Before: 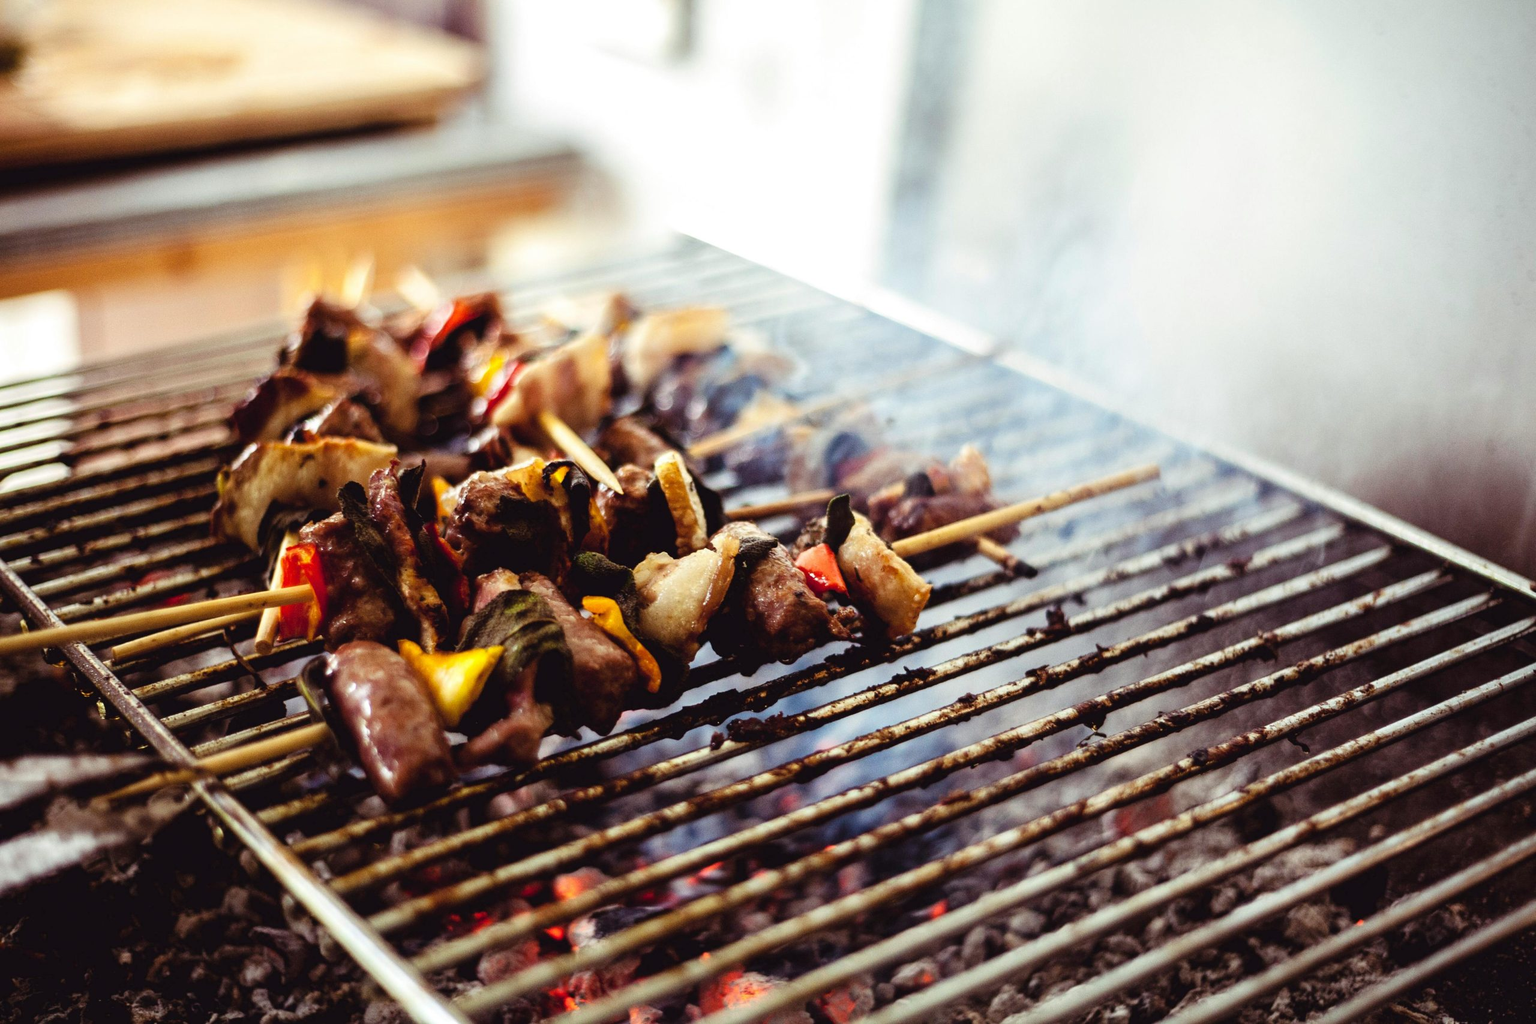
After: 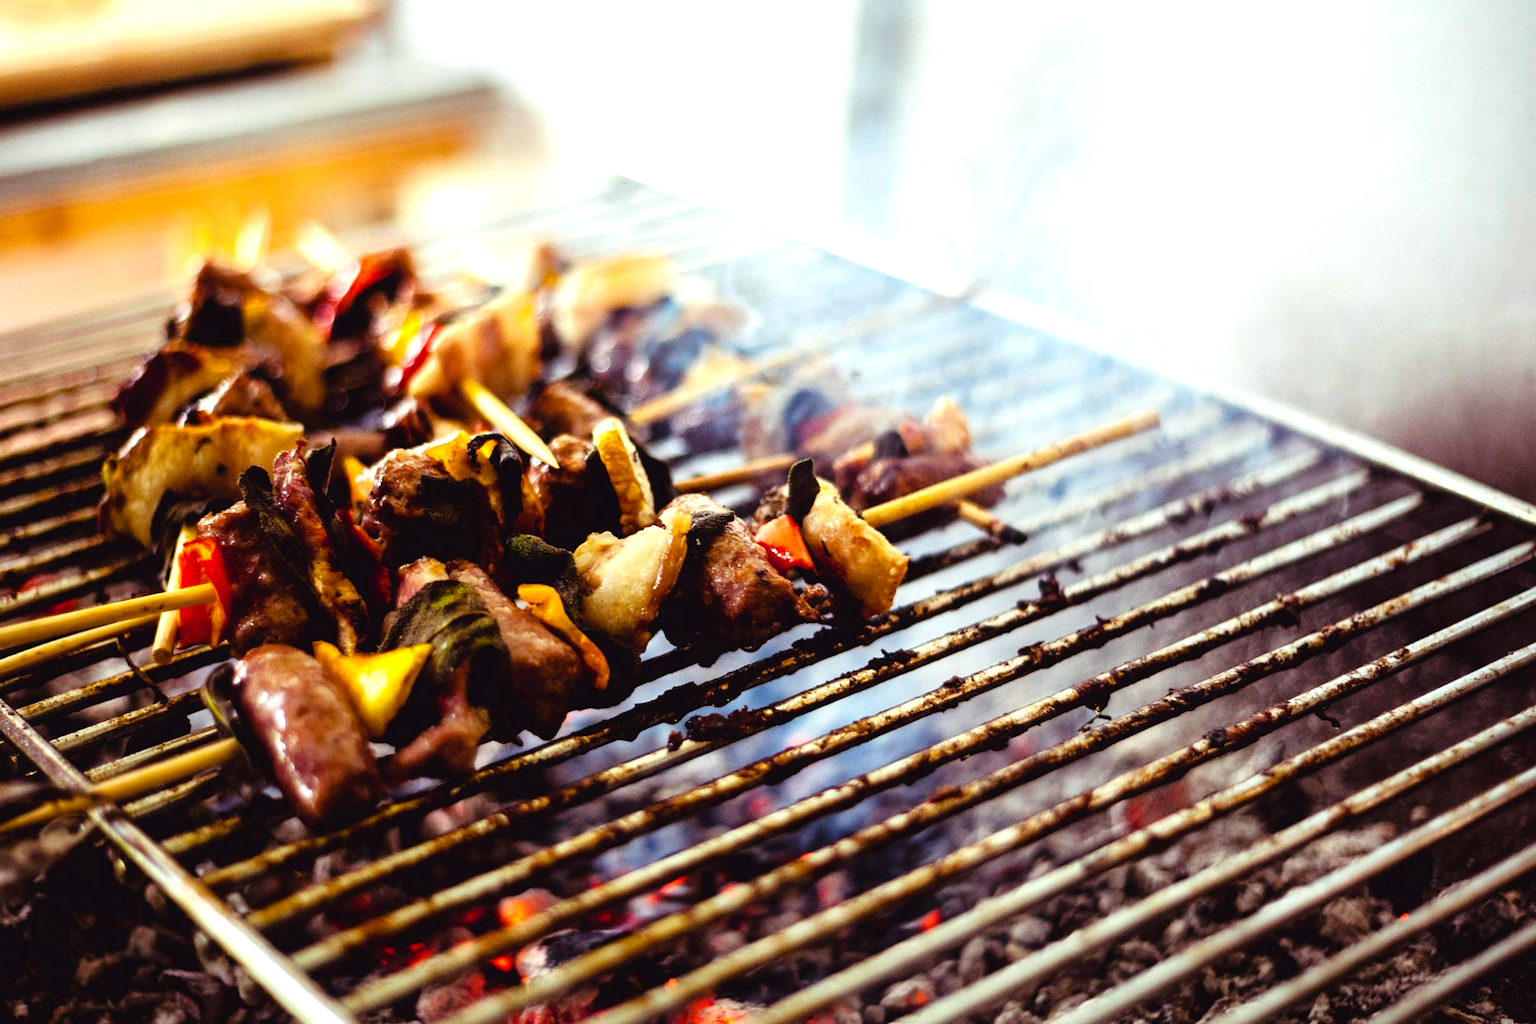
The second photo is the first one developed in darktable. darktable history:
tone equalizer: -8 EV -0.432 EV, -7 EV -0.363 EV, -6 EV -0.311 EV, -5 EV -0.232 EV, -3 EV 0.24 EV, -2 EV 0.361 EV, -1 EV 0.377 EV, +0 EV 0.399 EV
exposure: compensate highlight preservation false
color balance rgb: perceptual saturation grading › global saturation 30.142%
crop and rotate: angle 2.25°, left 5.702%, top 5.707%
